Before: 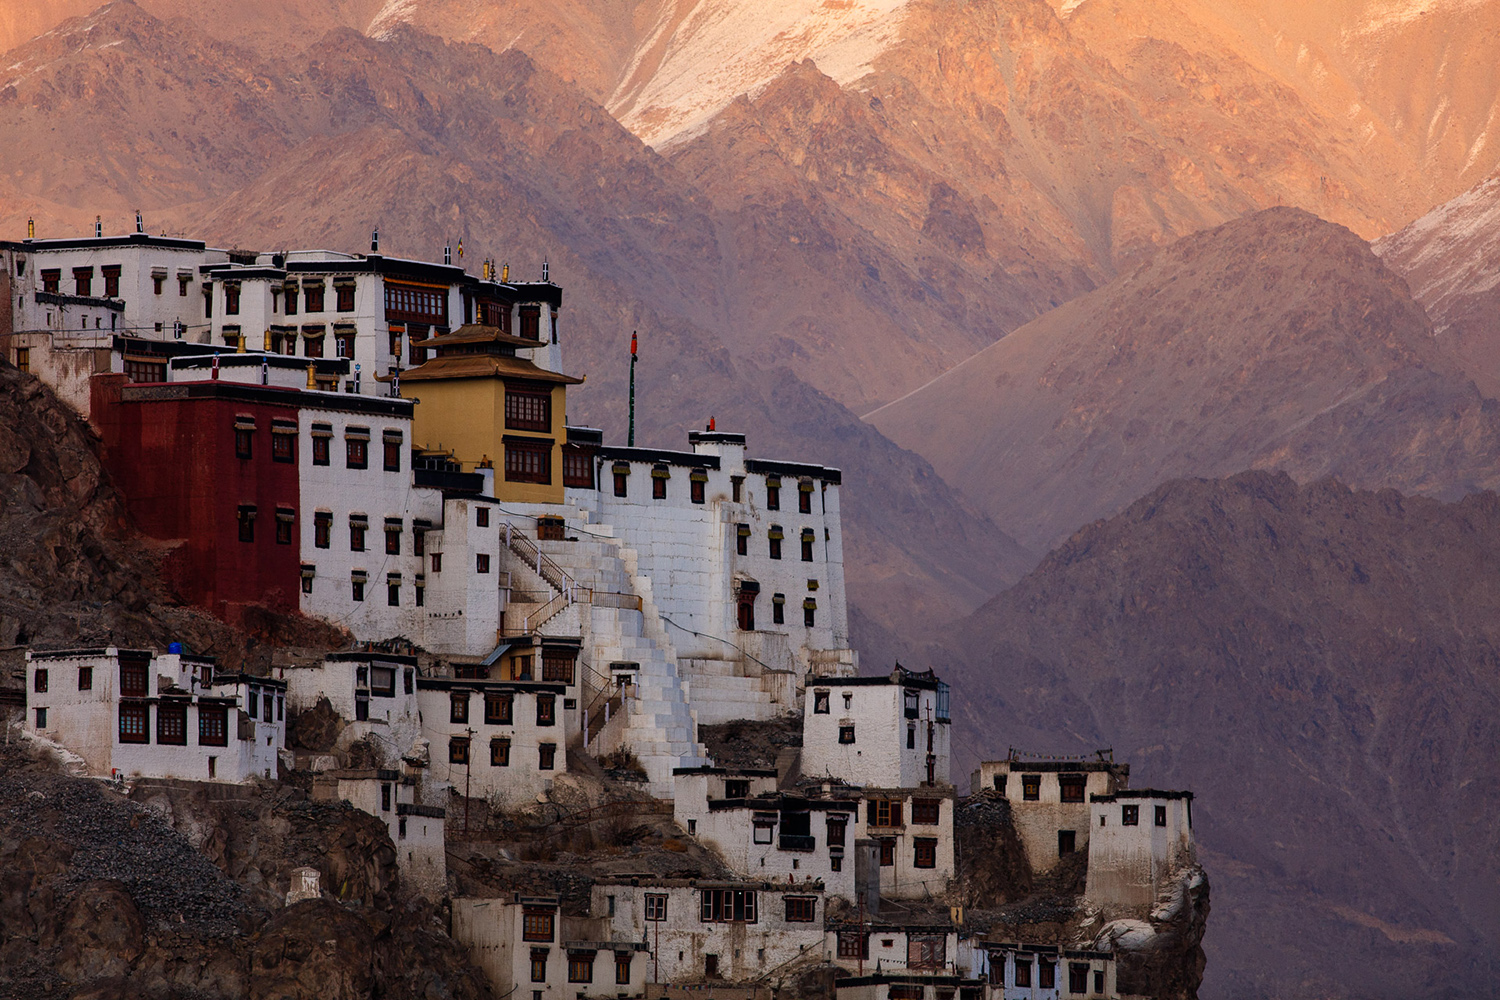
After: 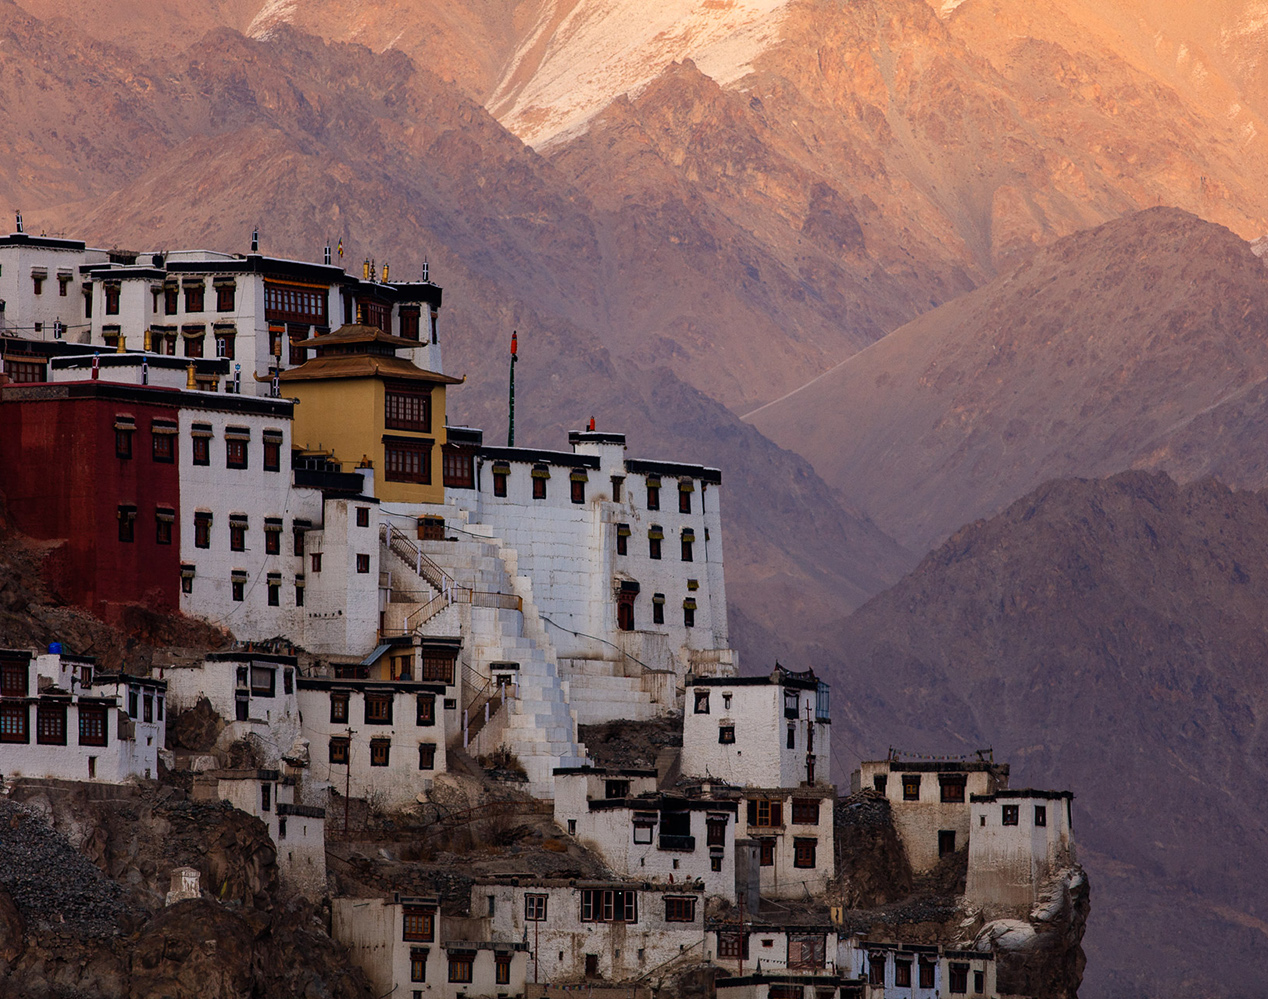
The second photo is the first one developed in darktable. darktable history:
crop: left 8.034%, right 7.419%
